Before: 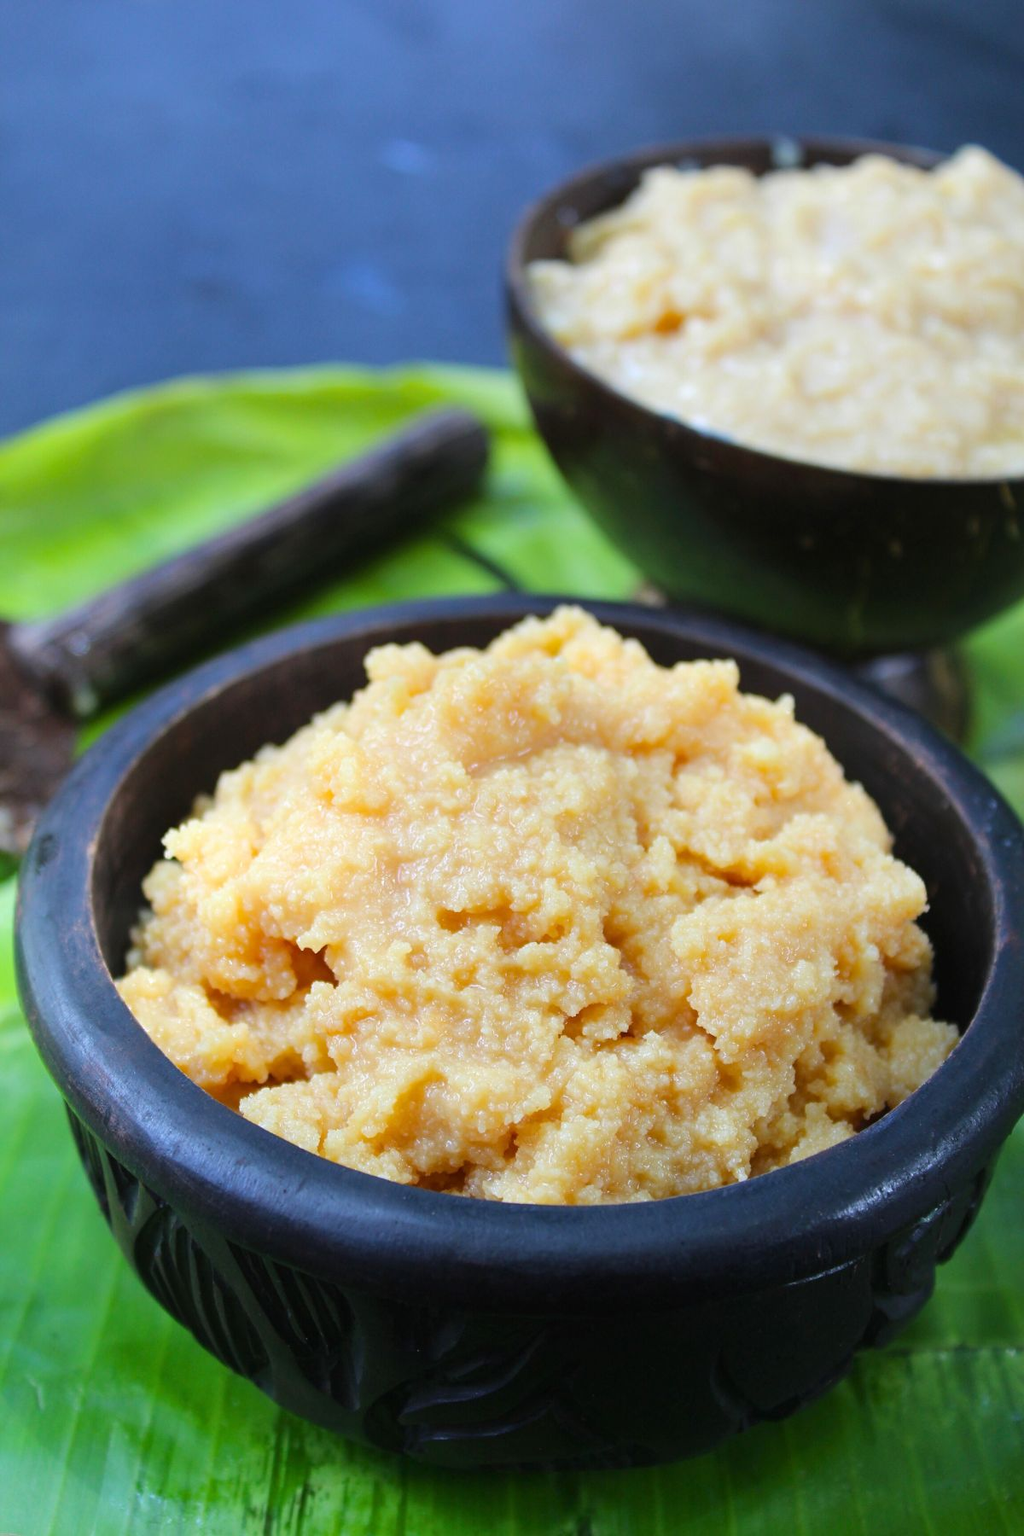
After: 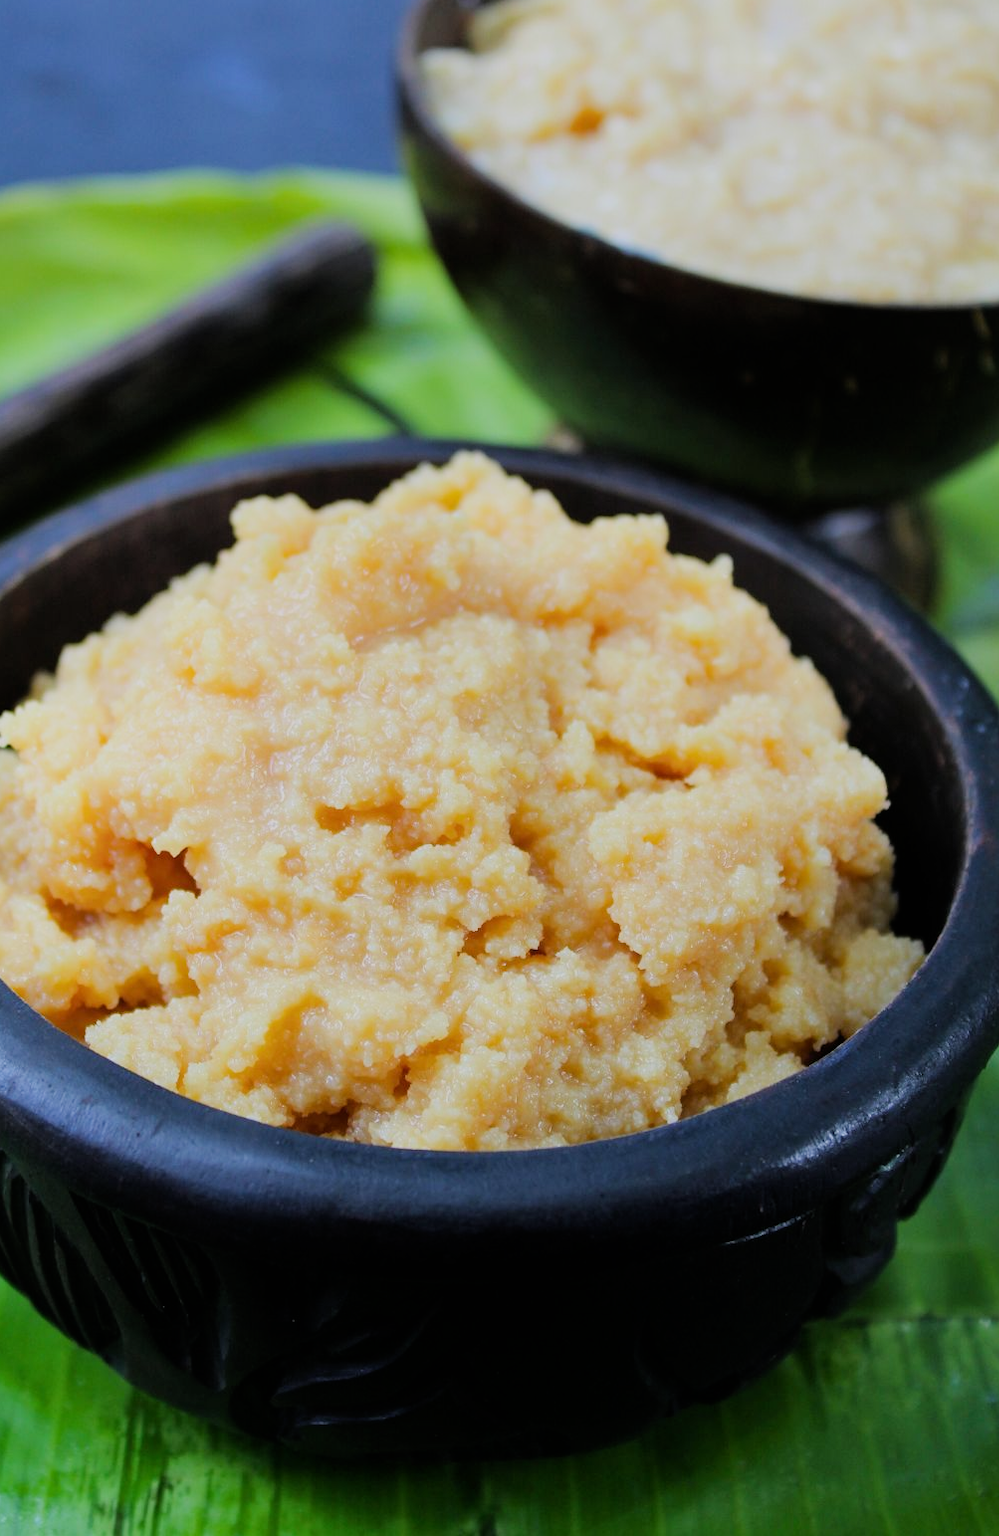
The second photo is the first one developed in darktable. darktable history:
filmic rgb: black relative exposure -7.65 EV, white relative exposure 4.56 EV, hardness 3.61, contrast 1.05
crop: left 16.315%, top 14.246%
